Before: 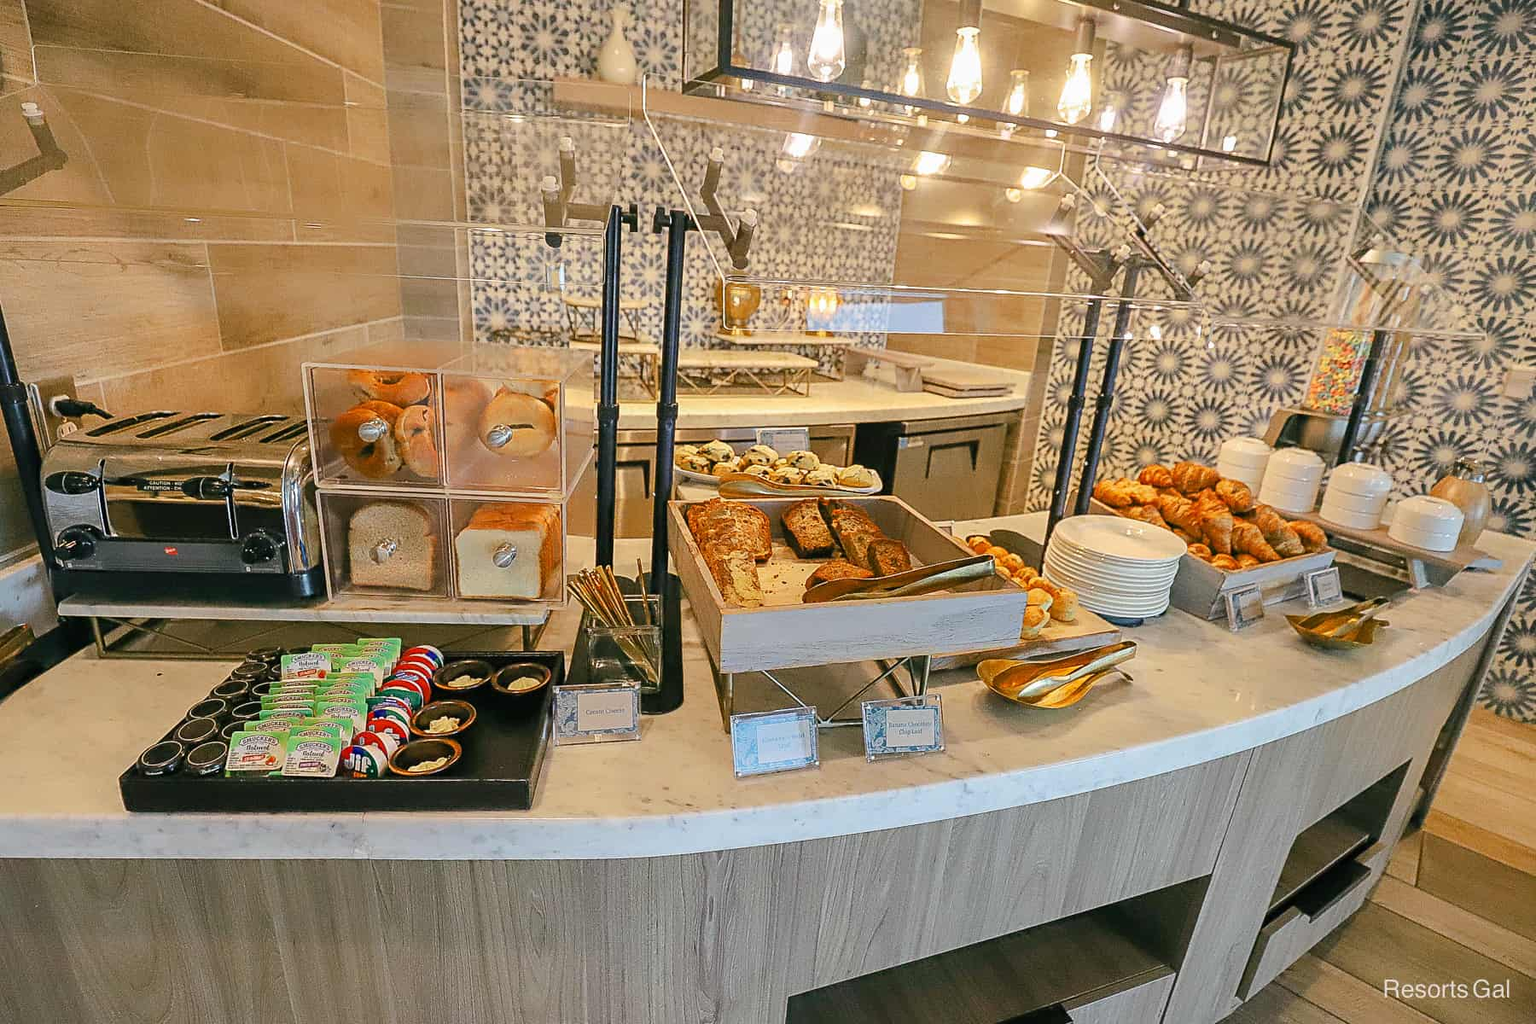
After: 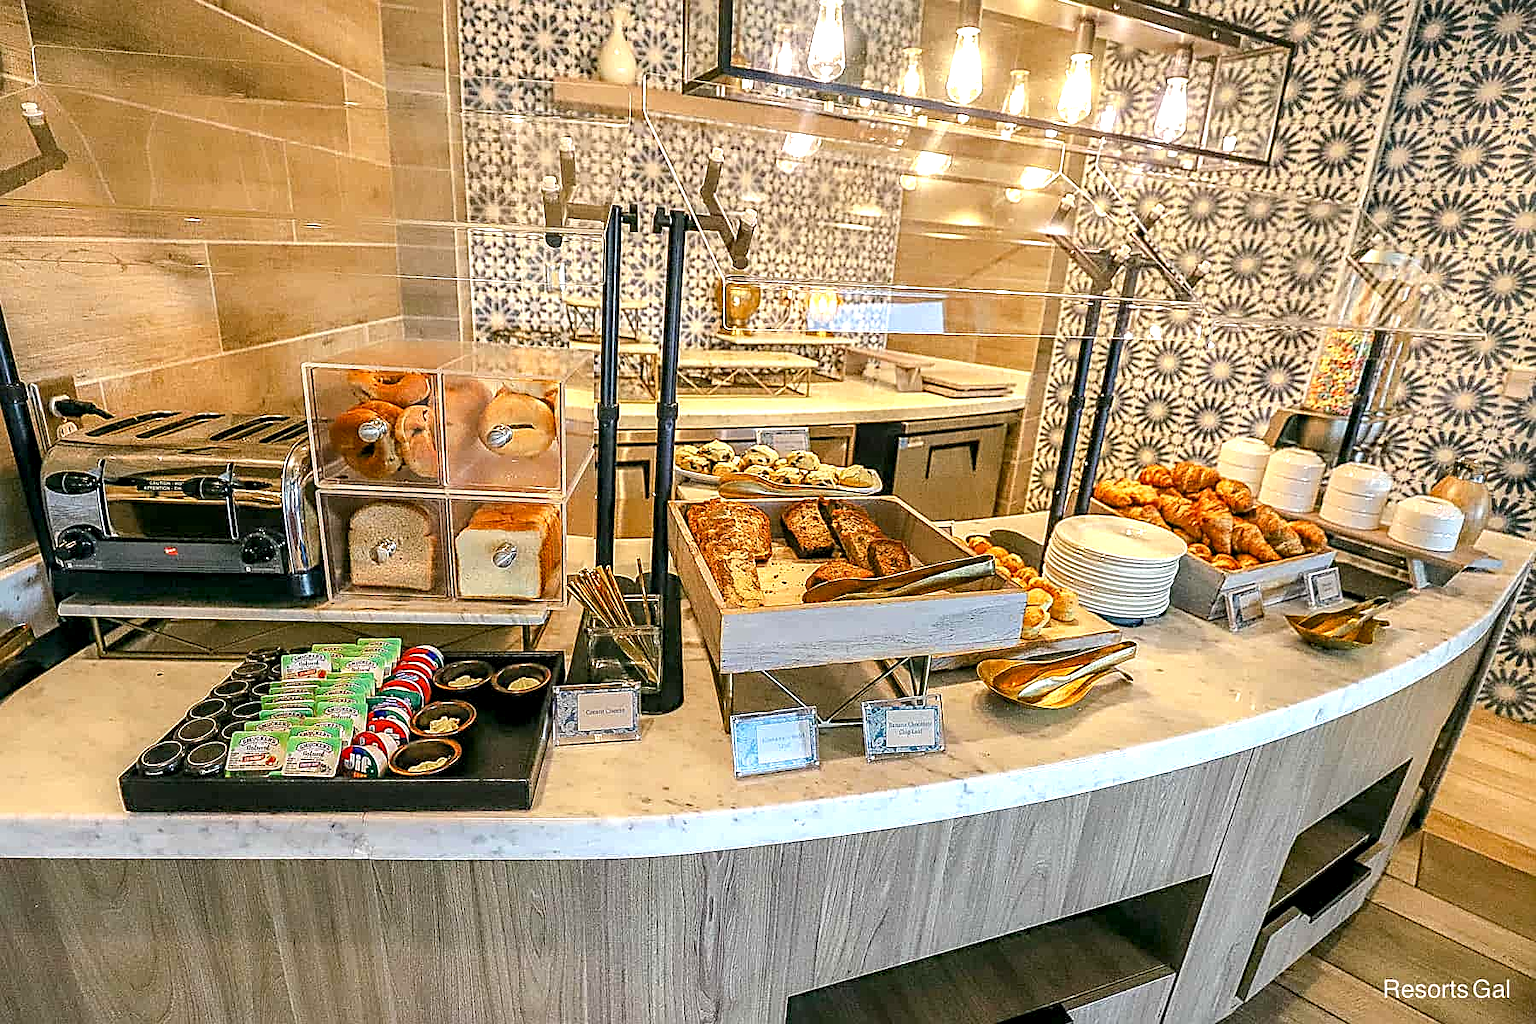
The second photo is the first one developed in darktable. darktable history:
haze removal: compatibility mode true
local contrast: highlights 22%, detail 150%
sharpen: on, module defaults
exposure: black level correction 0.001, exposure 0.499 EV, compensate highlight preservation false
